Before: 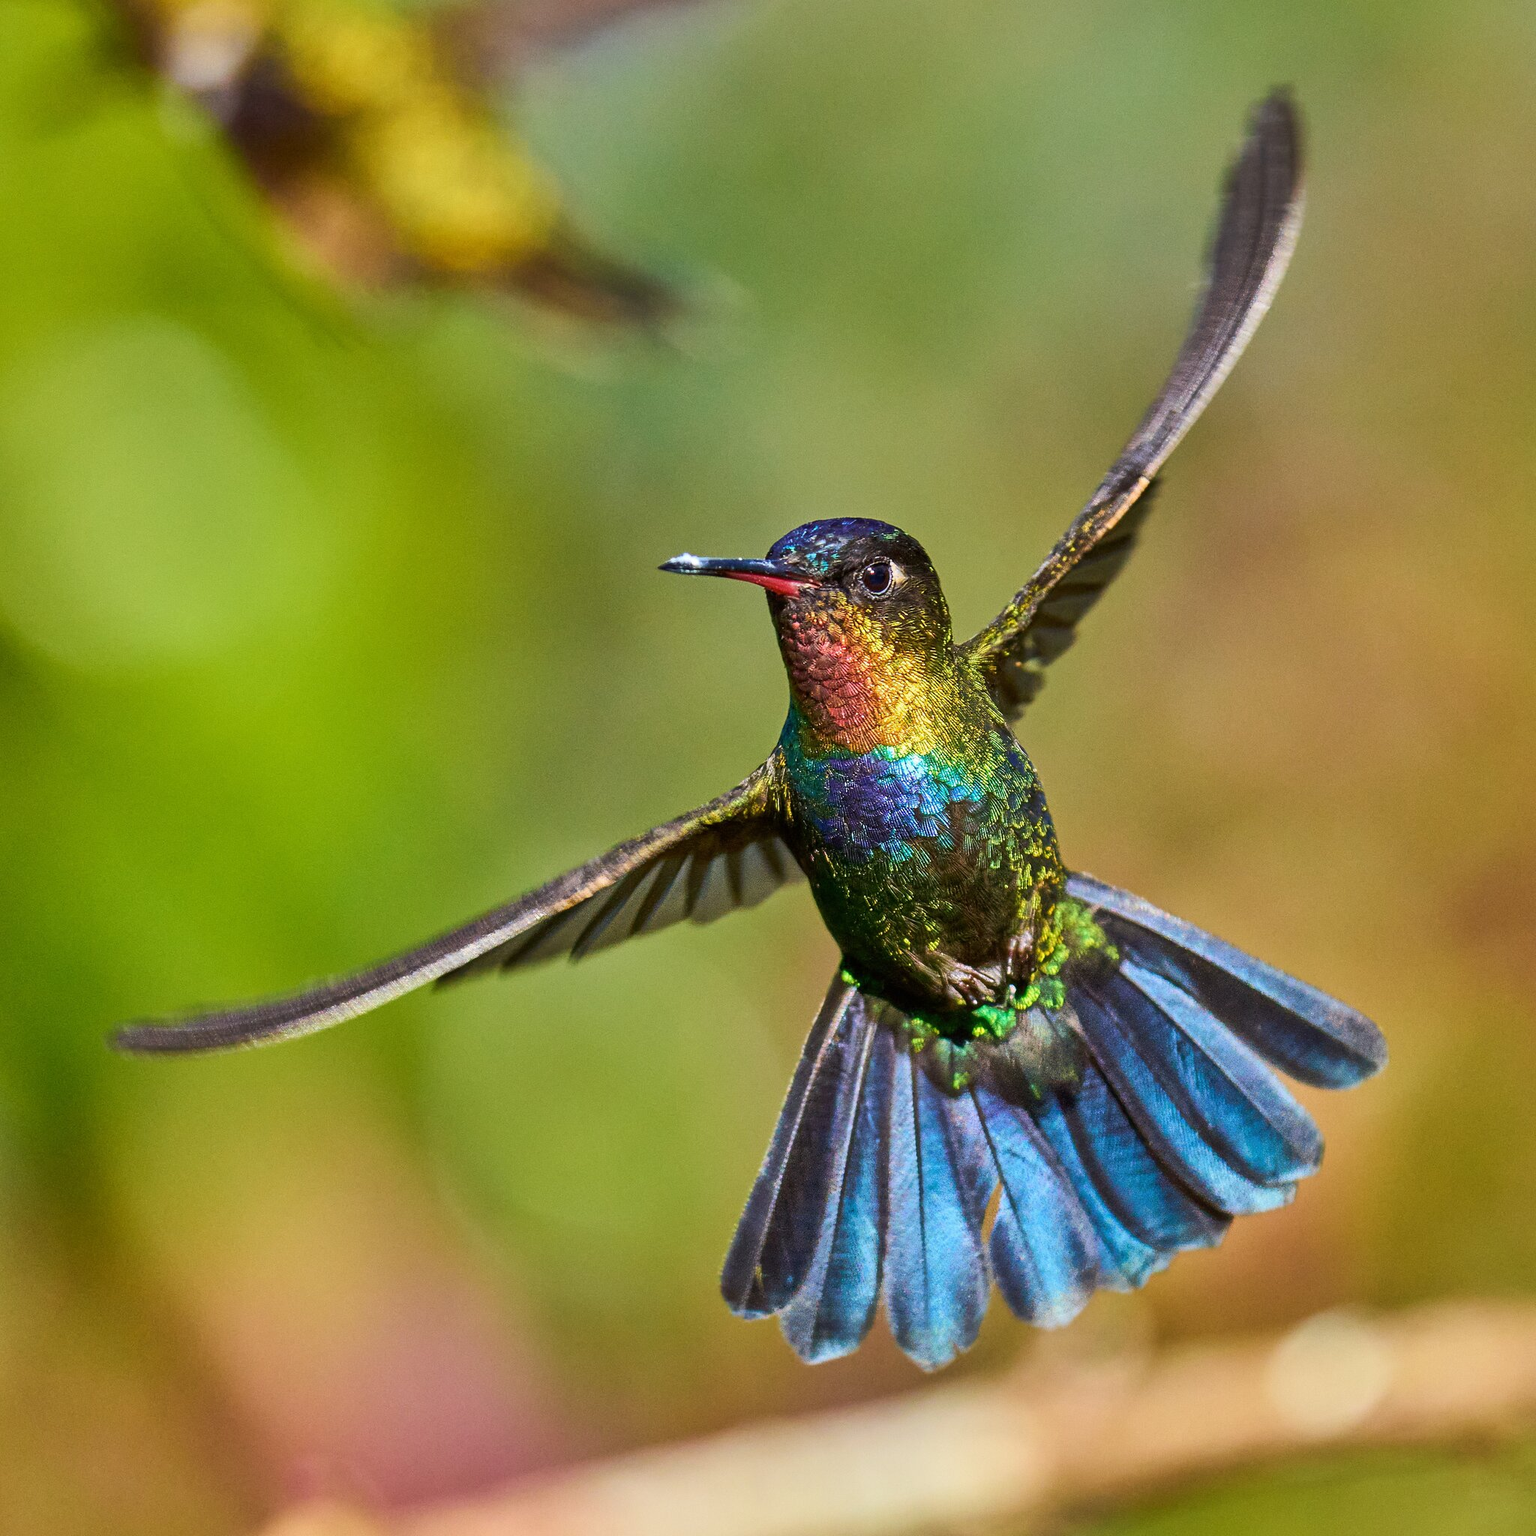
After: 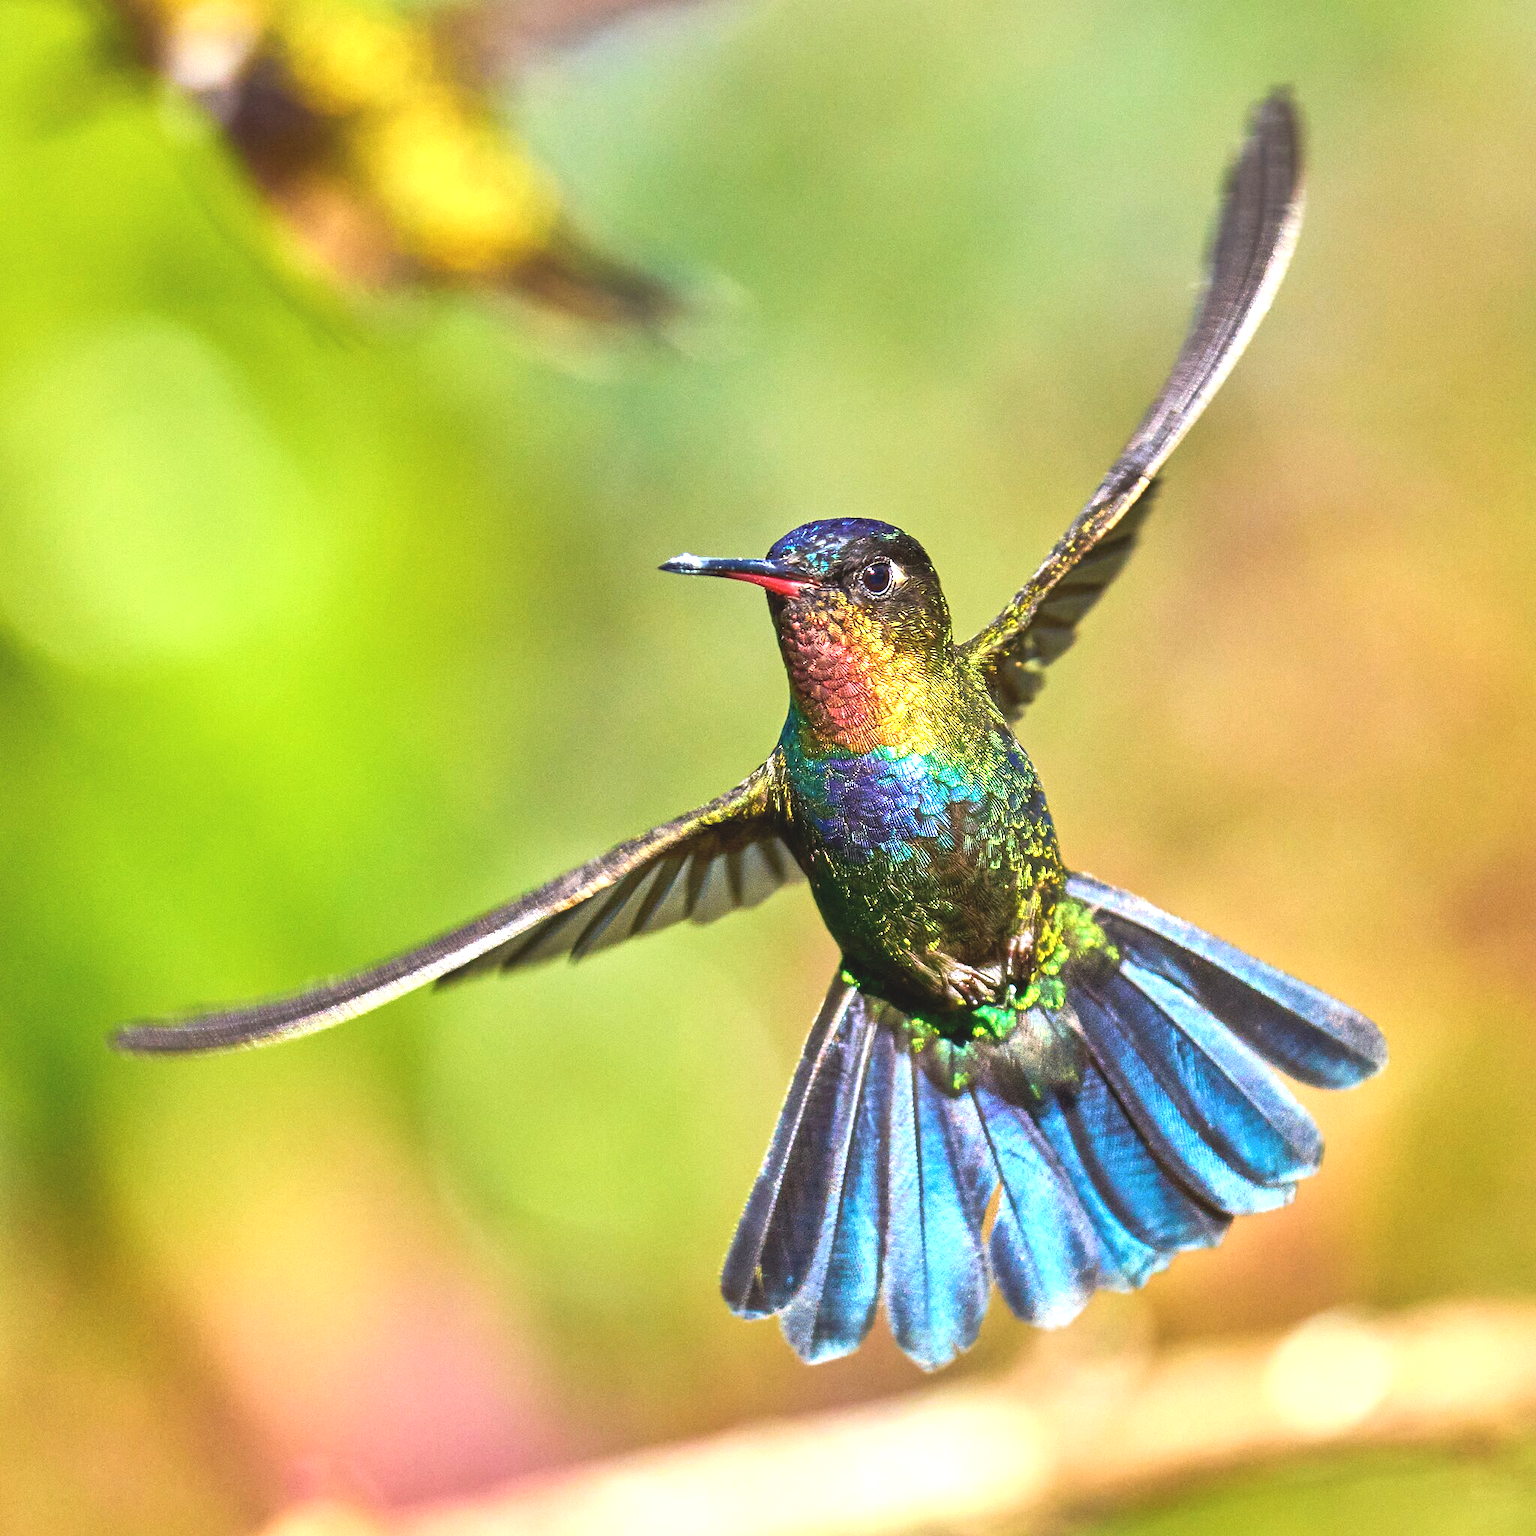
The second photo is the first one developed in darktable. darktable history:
tone equalizer: on, module defaults
exposure: black level correction -0.005, exposure 1.007 EV, compensate highlight preservation false
